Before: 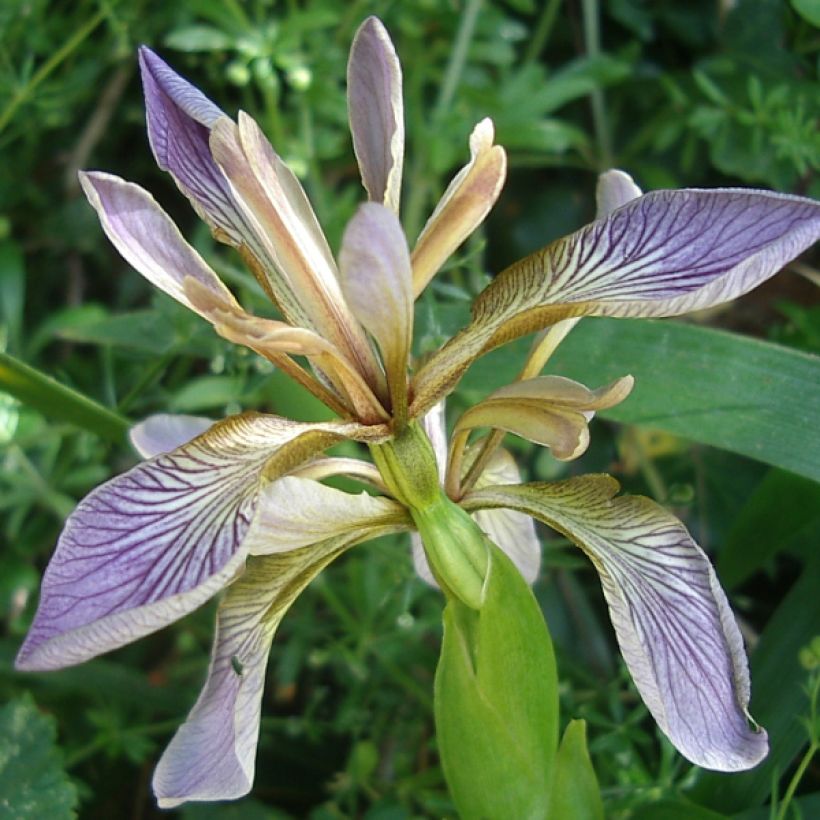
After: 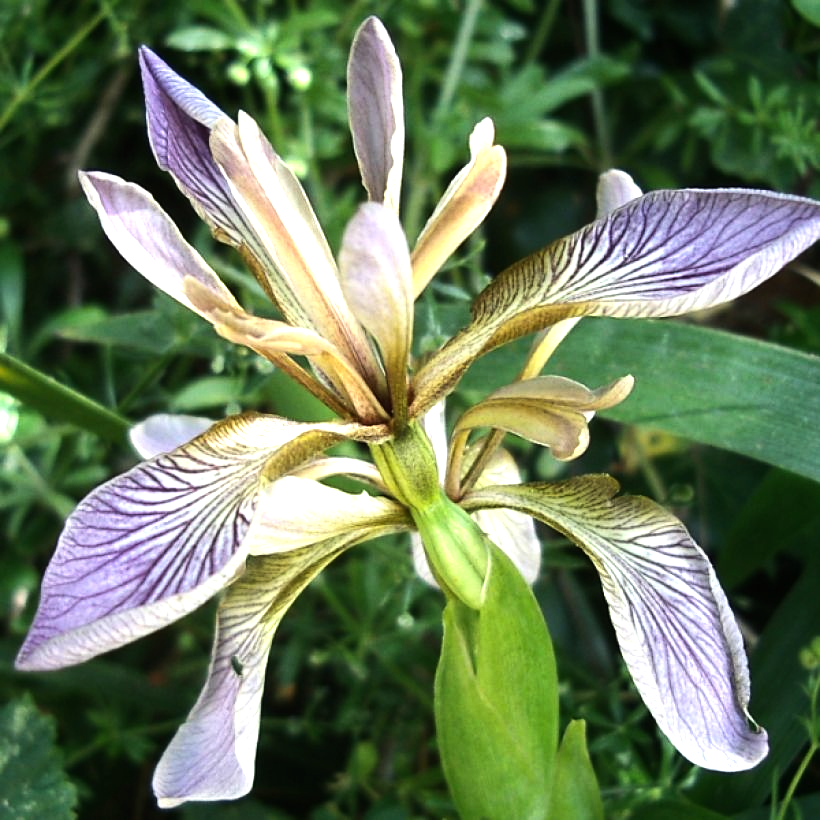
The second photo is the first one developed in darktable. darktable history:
white balance: emerald 1
tone equalizer: -8 EV -1.08 EV, -7 EV -1.01 EV, -6 EV -0.867 EV, -5 EV -0.578 EV, -3 EV 0.578 EV, -2 EV 0.867 EV, -1 EV 1.01 EV, +0 EV 1.08 EV, edges refinement/feathering 500, mask exposure compensation -1.57 EV, preserve details no
